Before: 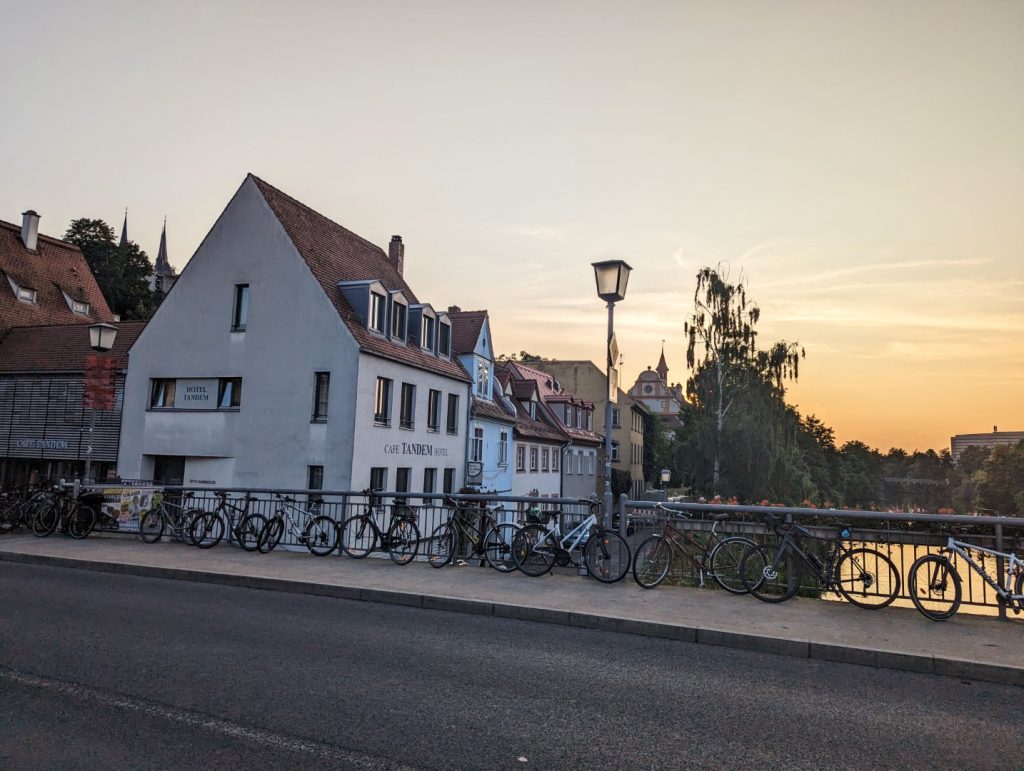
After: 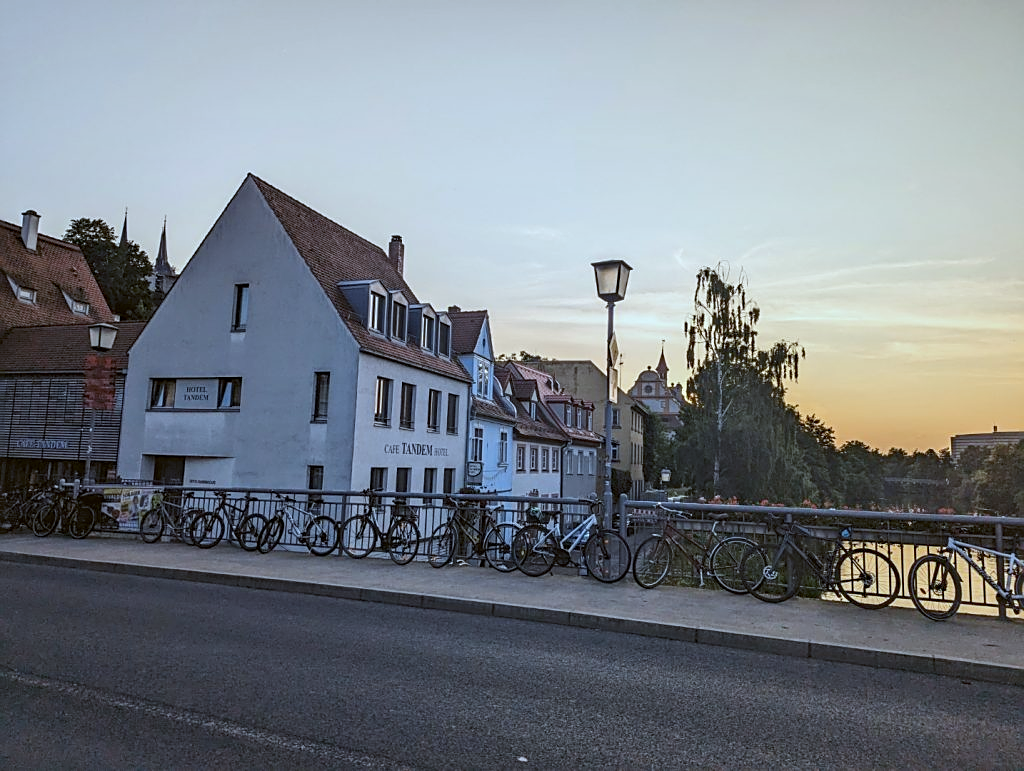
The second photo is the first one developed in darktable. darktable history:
tone equalizer: on, module defaults
local contrast: highlights 61%, shadows 106%, detail 107%, midtone range 0.529
color balance: lift [1.004, 1.002, 1.002, 0.998], gamma [1, 1.007, 1.002, 0.993], gain [1, 0.977, 1.013, 1.023], contrast -3.64%
white balance: red 0.931, blue 1.11
sharpen: on, module defaults
